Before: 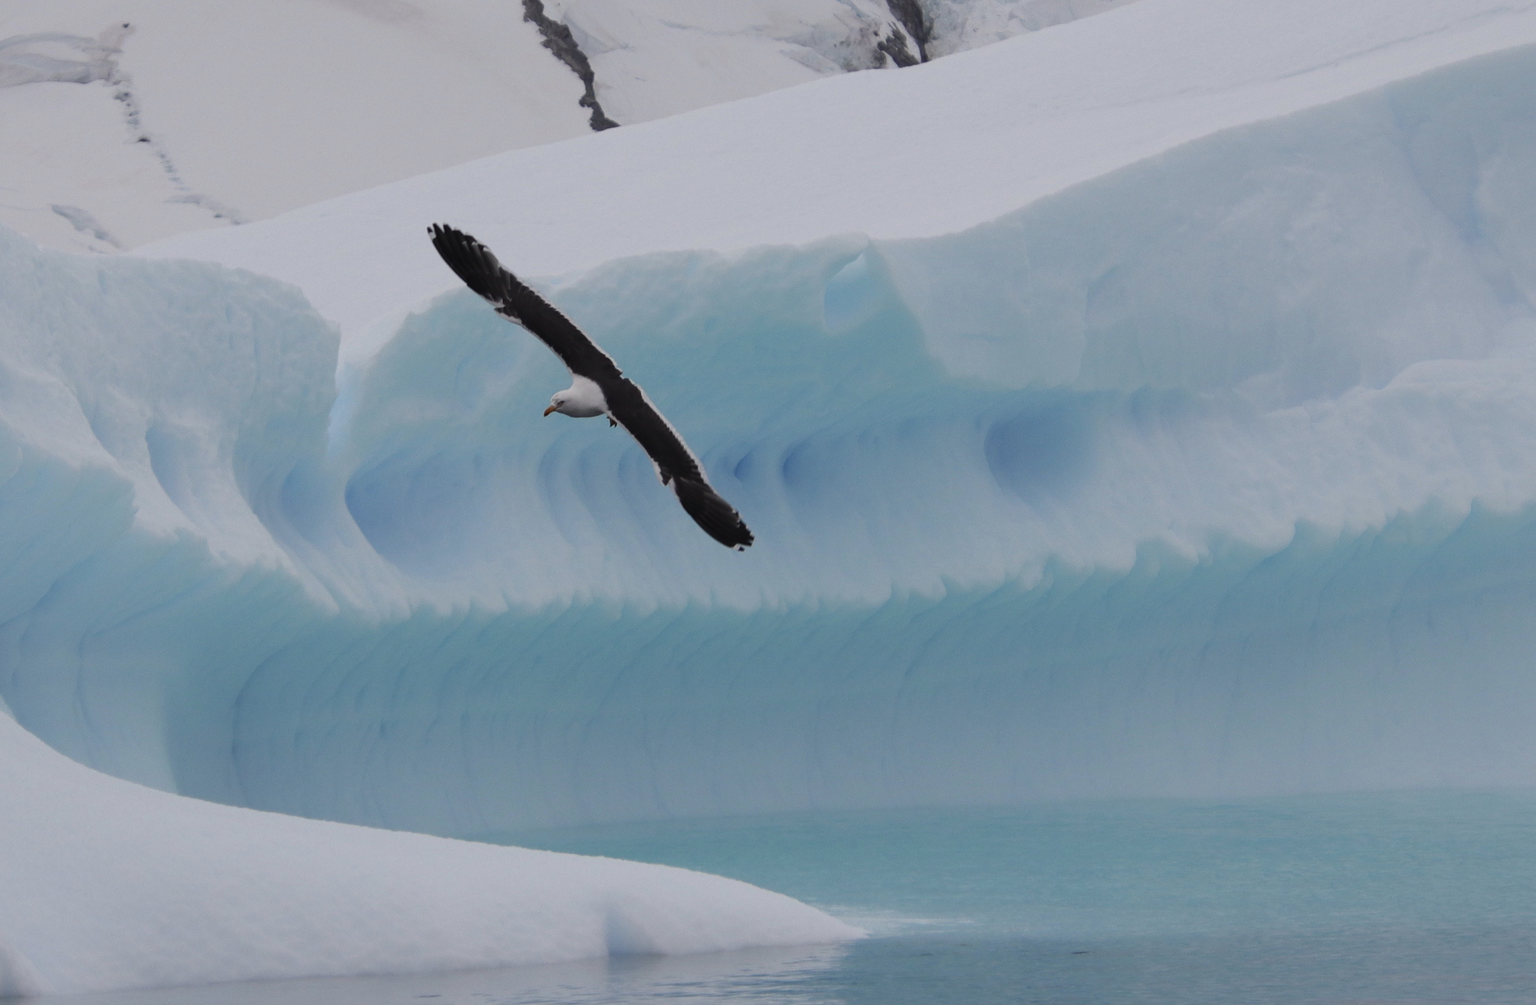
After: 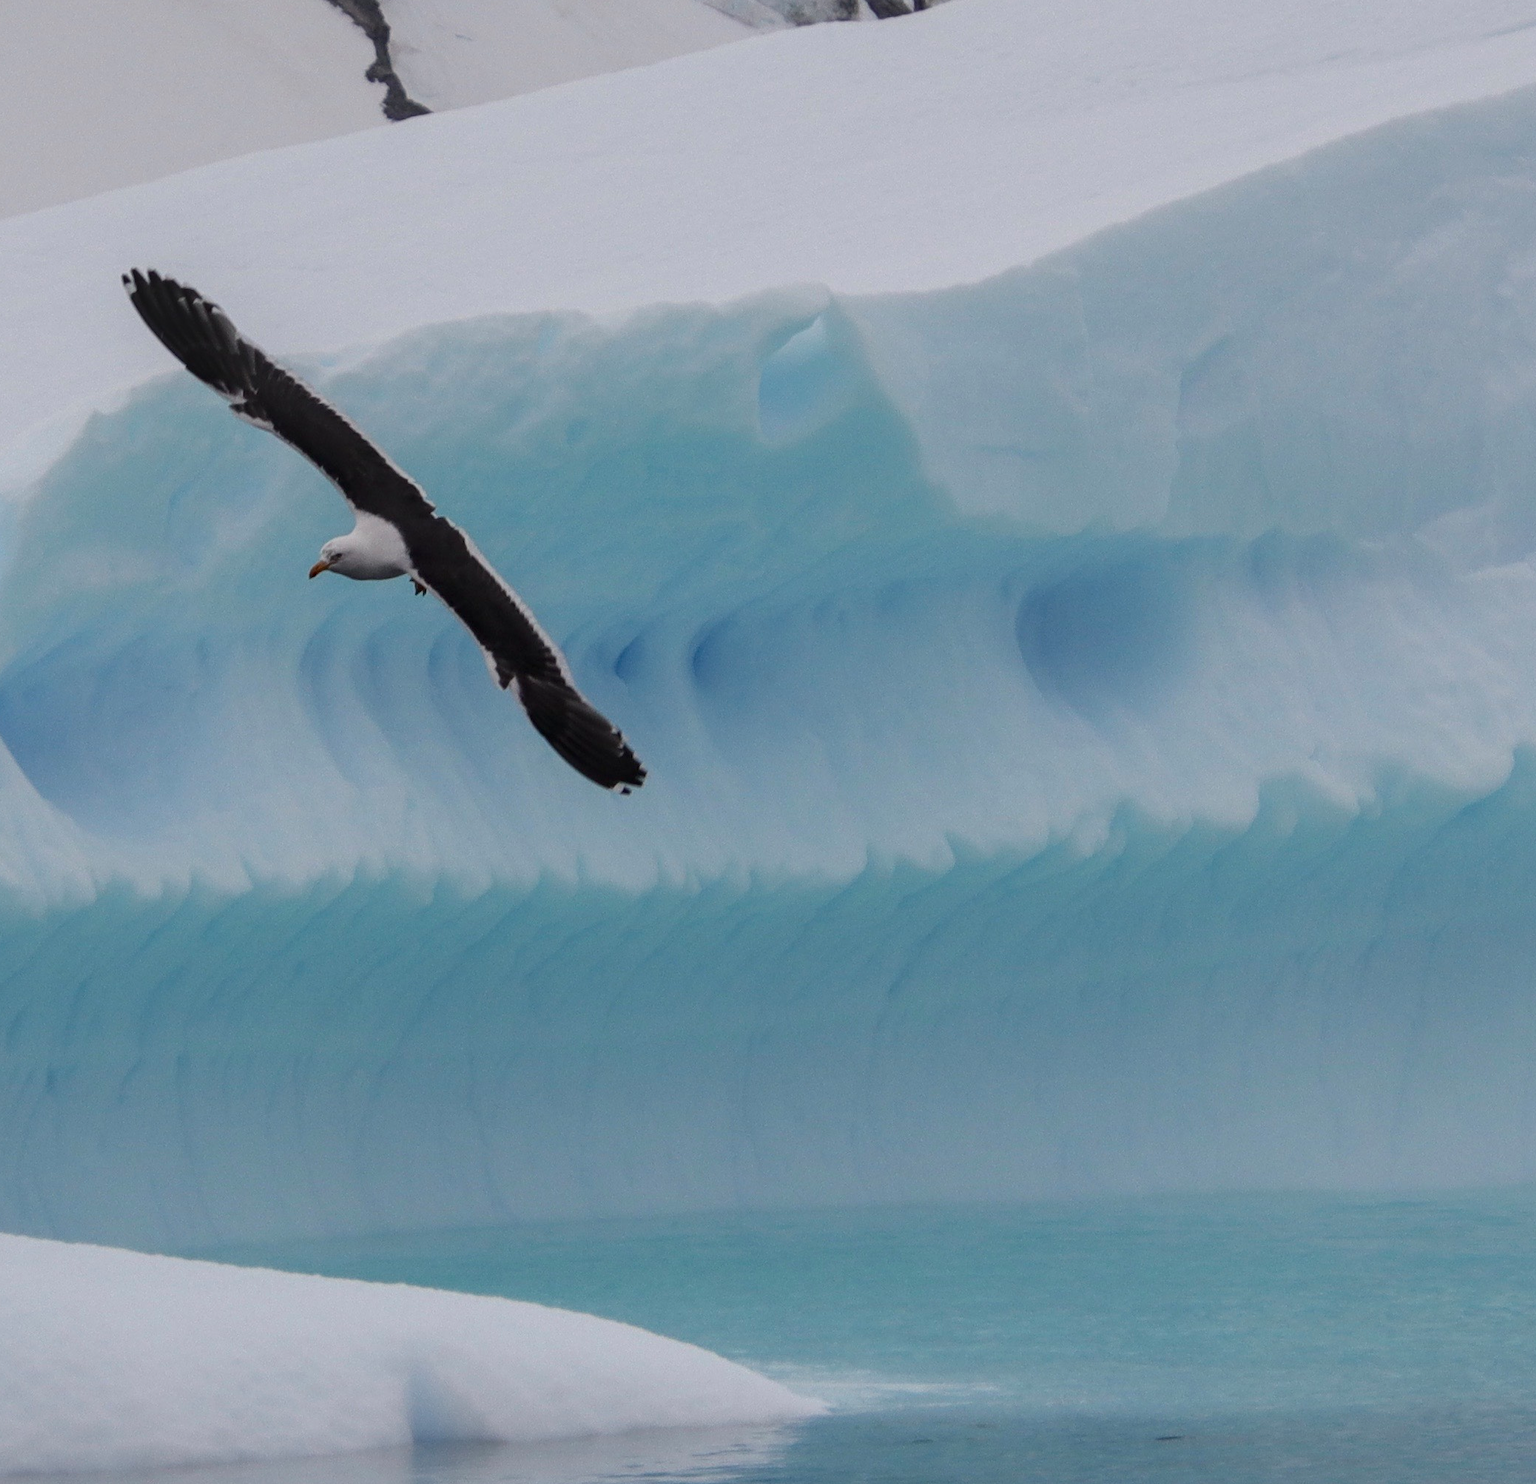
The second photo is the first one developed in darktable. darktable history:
crop and rotate: left 22.918%, top 5.629%, right 14.711%, bottom 2.247%
local contrast: on, module defaults
